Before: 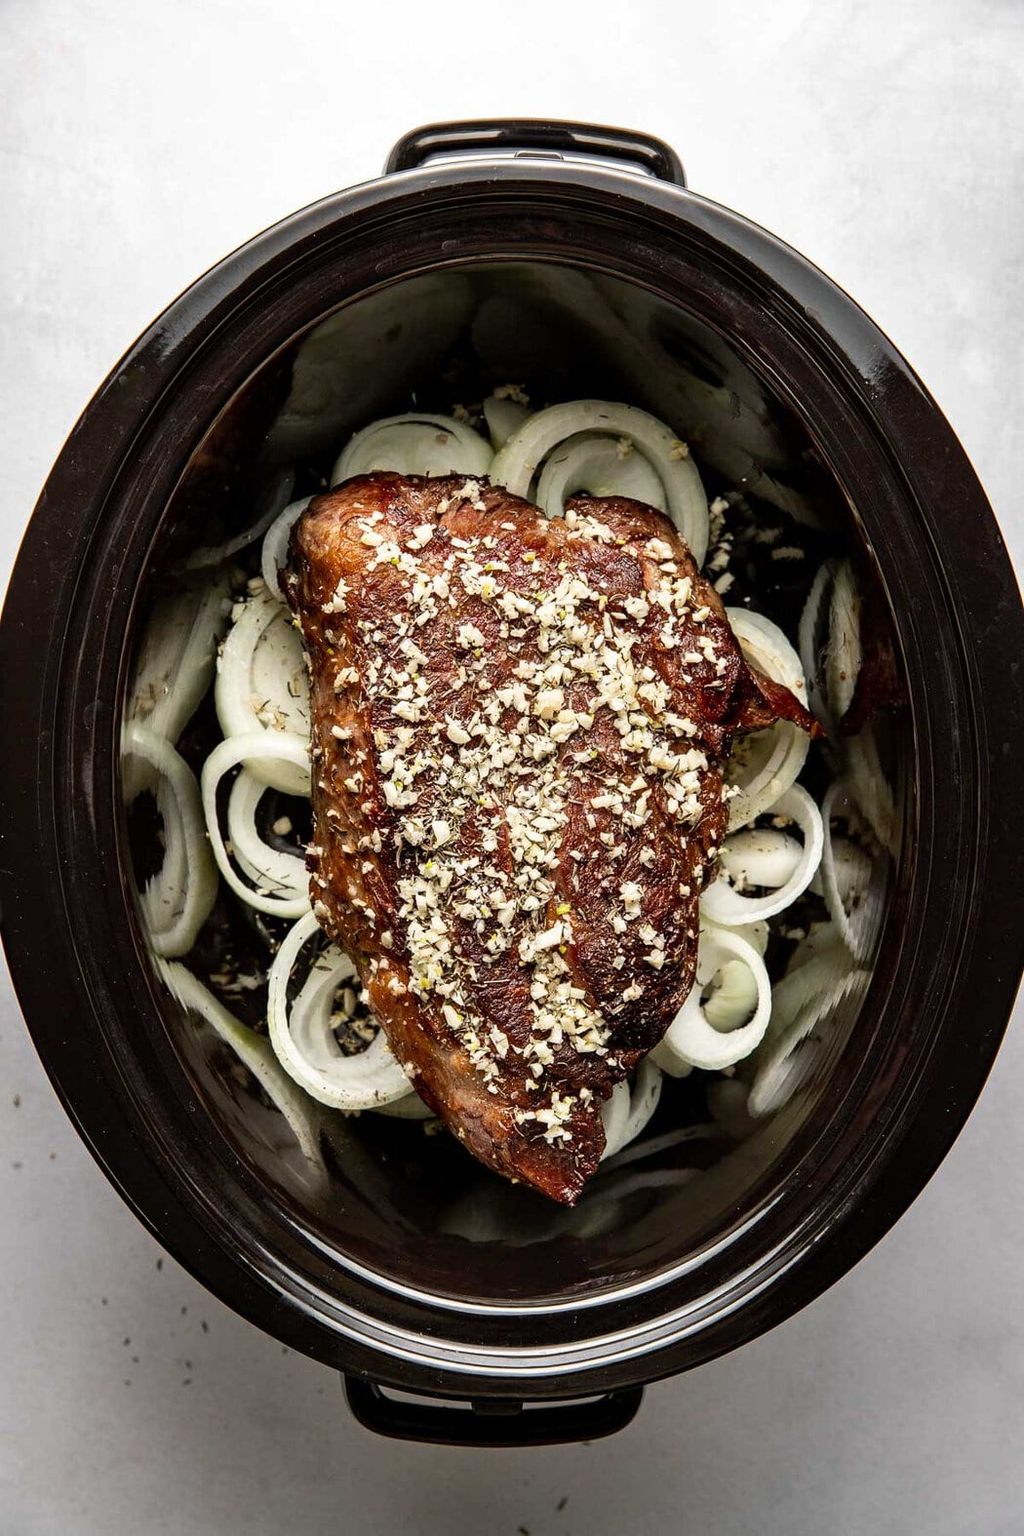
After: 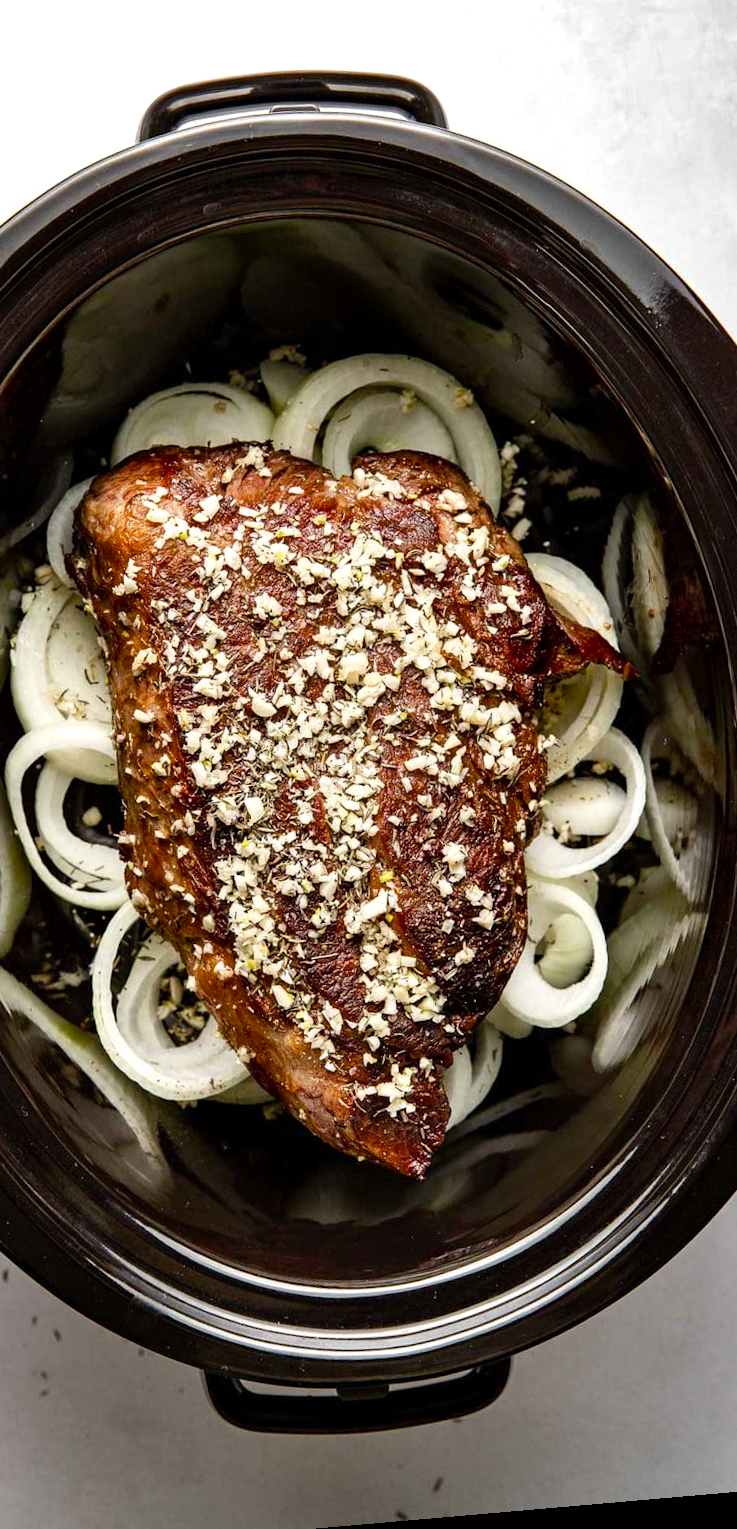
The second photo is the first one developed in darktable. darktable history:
shadows and highlights: radius 171.16, shadows 27, white point adjustment 3.13, highlights -67.95, soften with gaussian
crop and rotate: left 22.918%, top 5.629%, right 14.711%, bottom 2.247%
color balance rgb: perceptual saturation grading › global saturation 20%, perceptual saturation grading › highlights -25%, perceptual saturation grading › shadows 25%
rotate and perspective: rotation -4.98°, automatic cropping off
